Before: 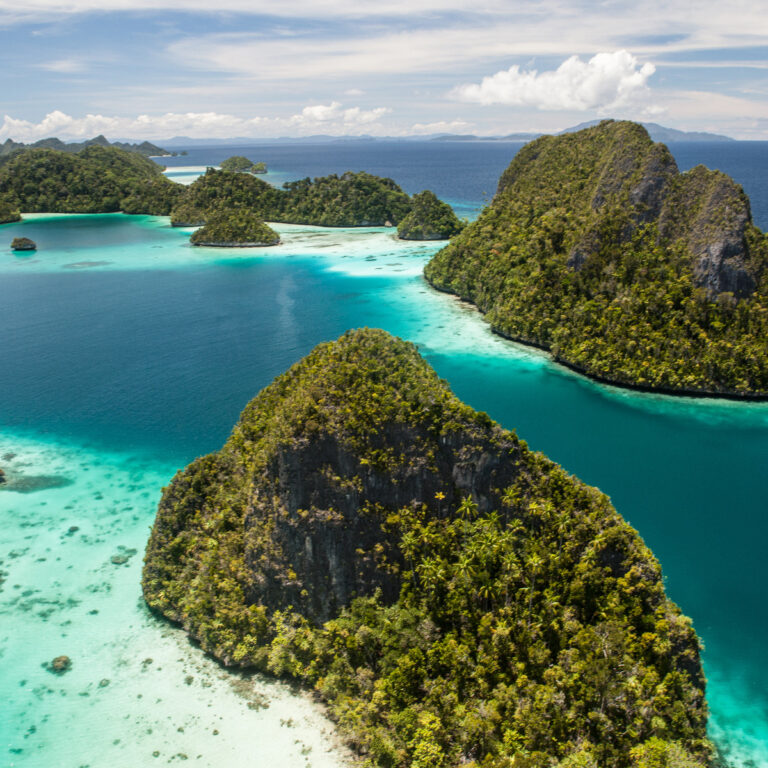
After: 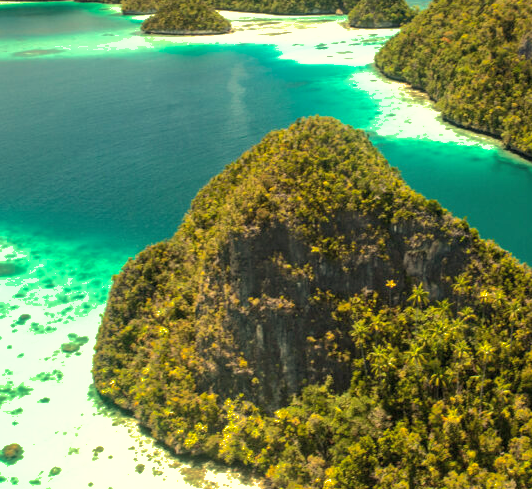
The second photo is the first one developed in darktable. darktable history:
base curve: curves: ch0 [(0, 0) (0.472, 0.455) (1, 1)], preserve colors none
crop: left 6.488%, top 27.668%, right 24.183%, bottom 8.656%
exposure: black level correction 0, exposure 0.7 EV, compensate exposure bias true, compensate highlight preservation false
white balance: red 1.08, blue 0.791
shadows and highlights: shadows 40, highlights -60
